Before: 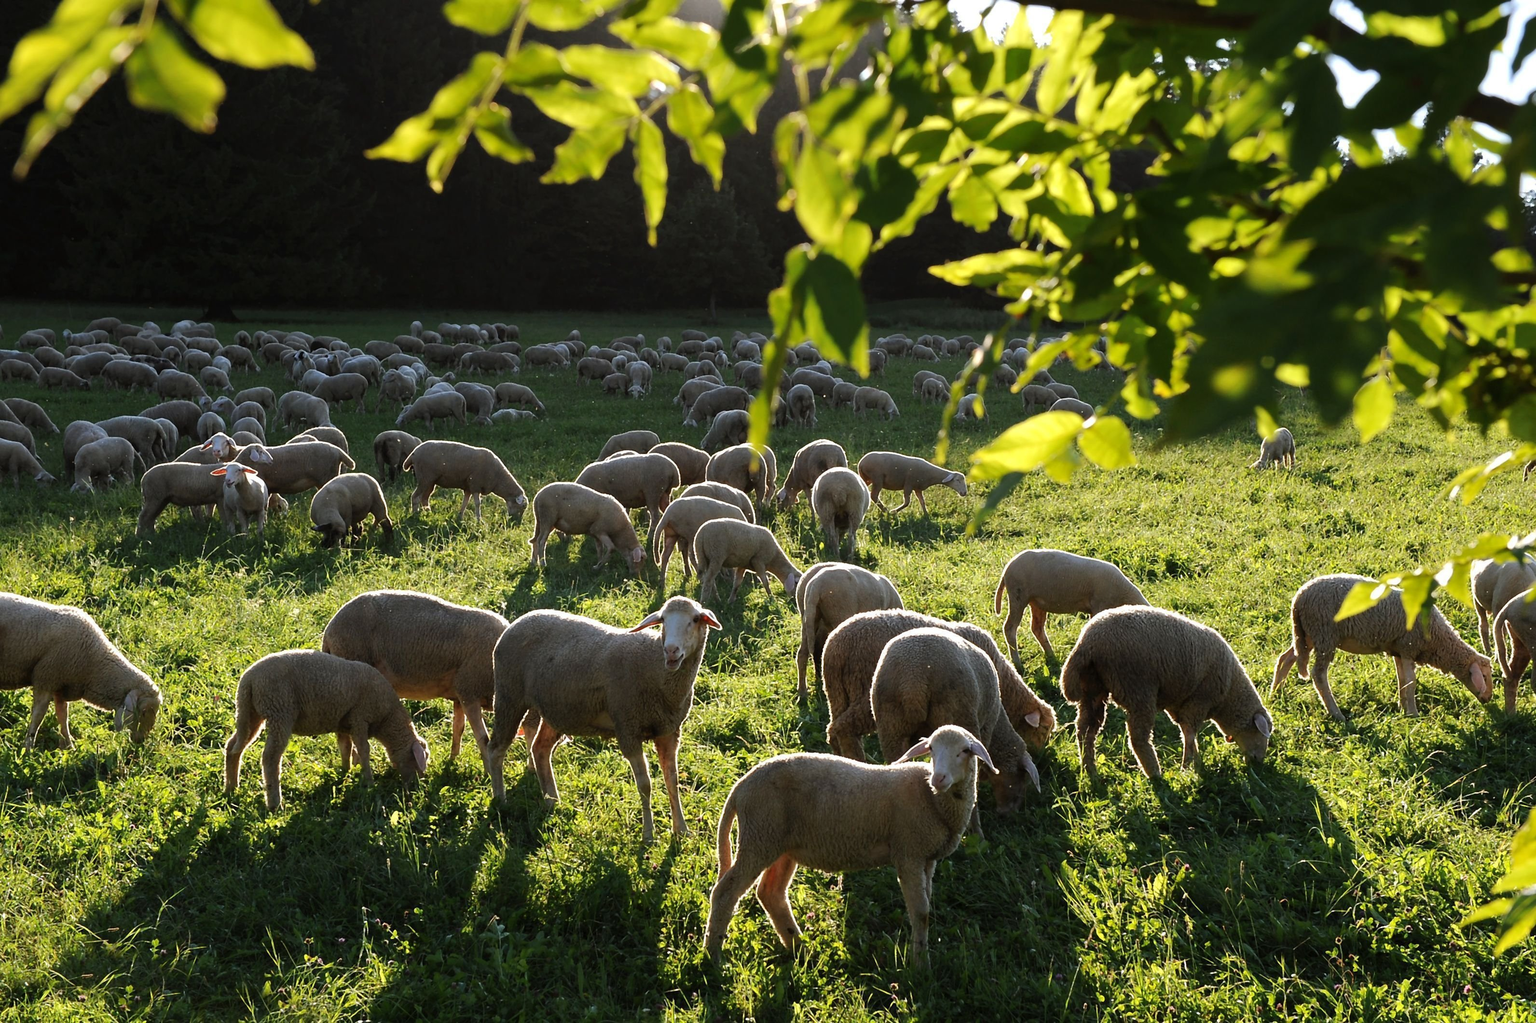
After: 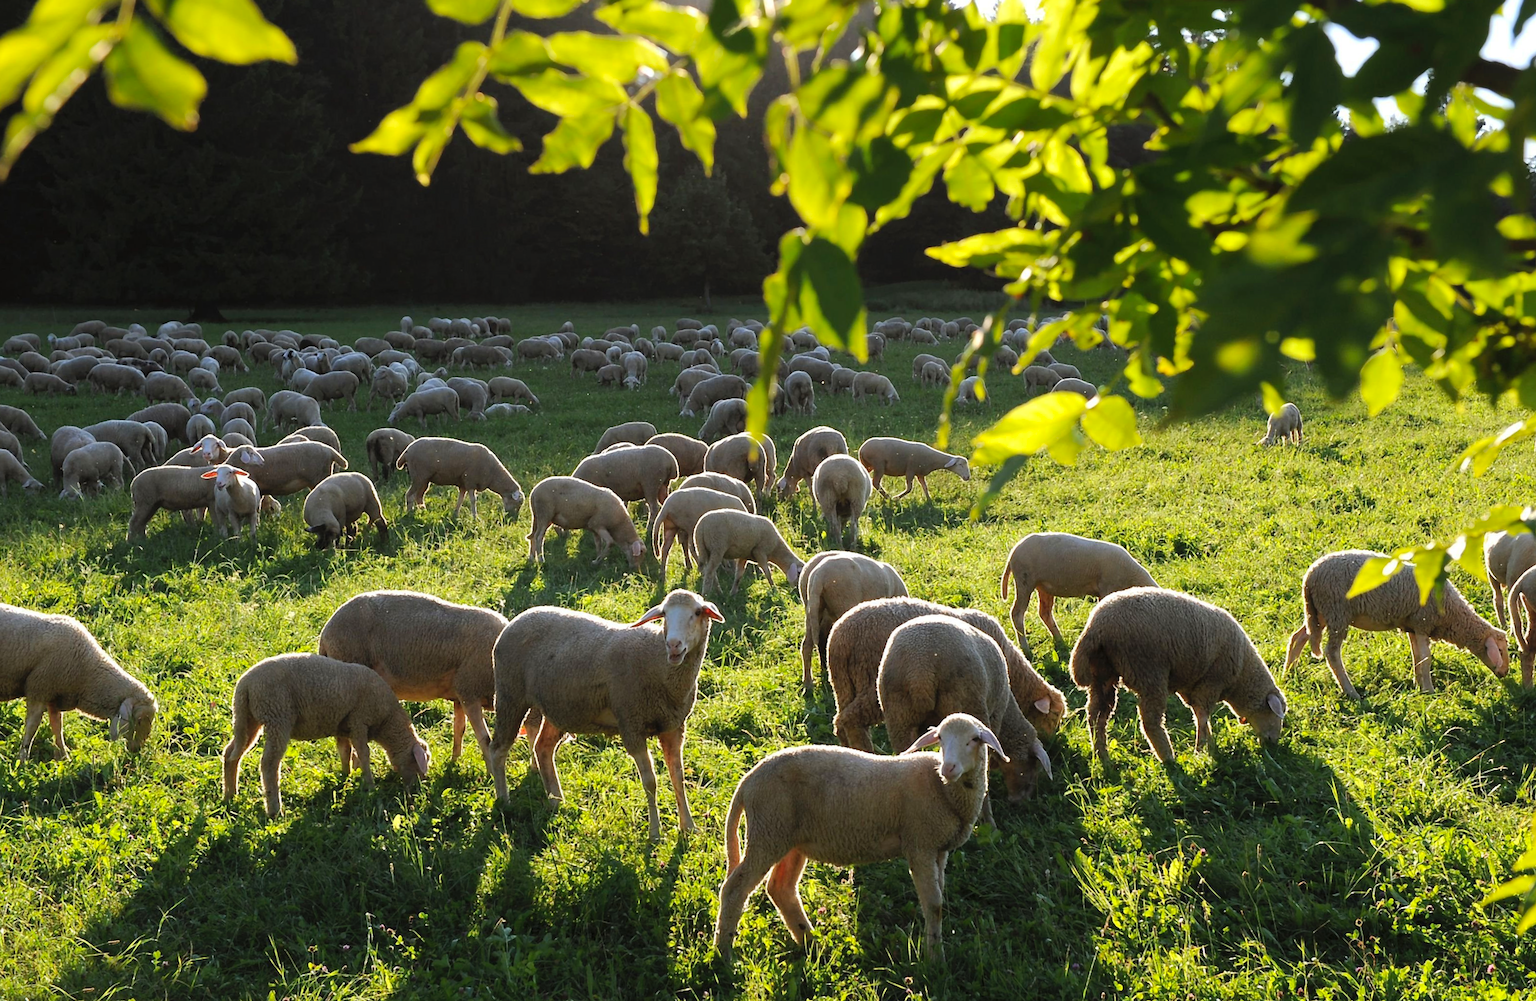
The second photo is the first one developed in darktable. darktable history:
contrast brightness saturation: brightness 0.09, saturation 0.19
rotate and perspective: rotation -1.42°, crop left 0.016, crop right 0.984, crop top 0.035, crop bottom 0.965
